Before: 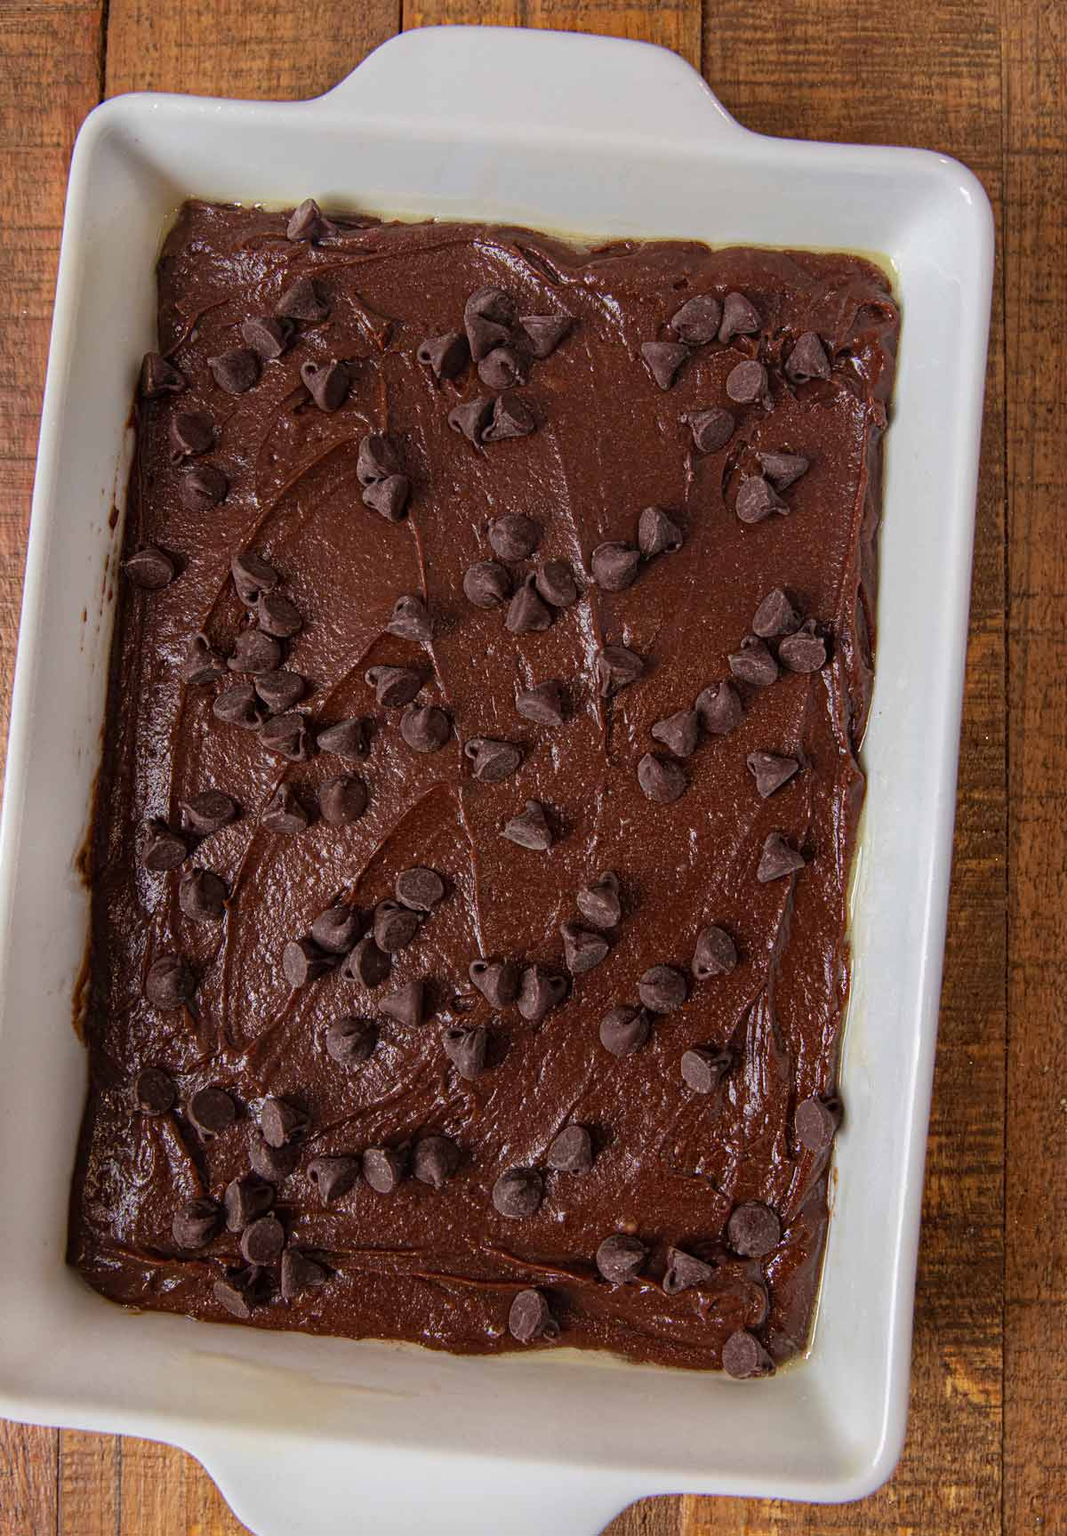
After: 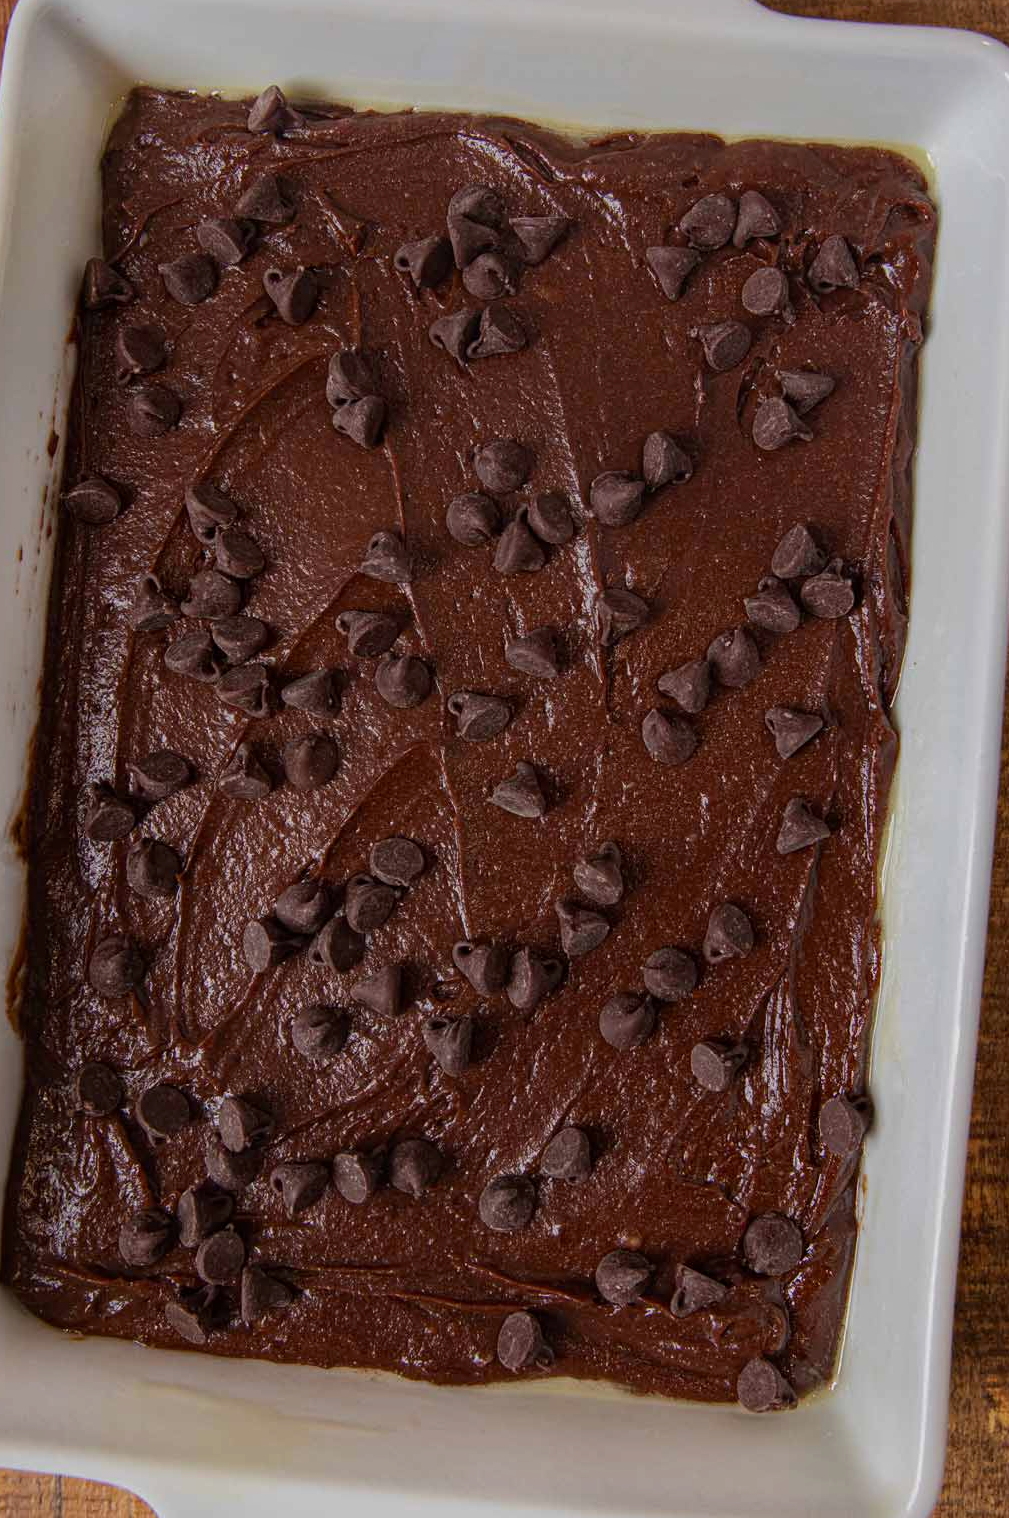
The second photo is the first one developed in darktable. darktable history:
shadows and highlights: shadows -19.97, white point adjustment -1.89, highlights -34.8
crop: left 6.326%, top 8.033%, right 9.524%, bottom 4.036%
exposure: exposure -0.182 EV, compensate exposure bias true, compensate highlight preservation false
